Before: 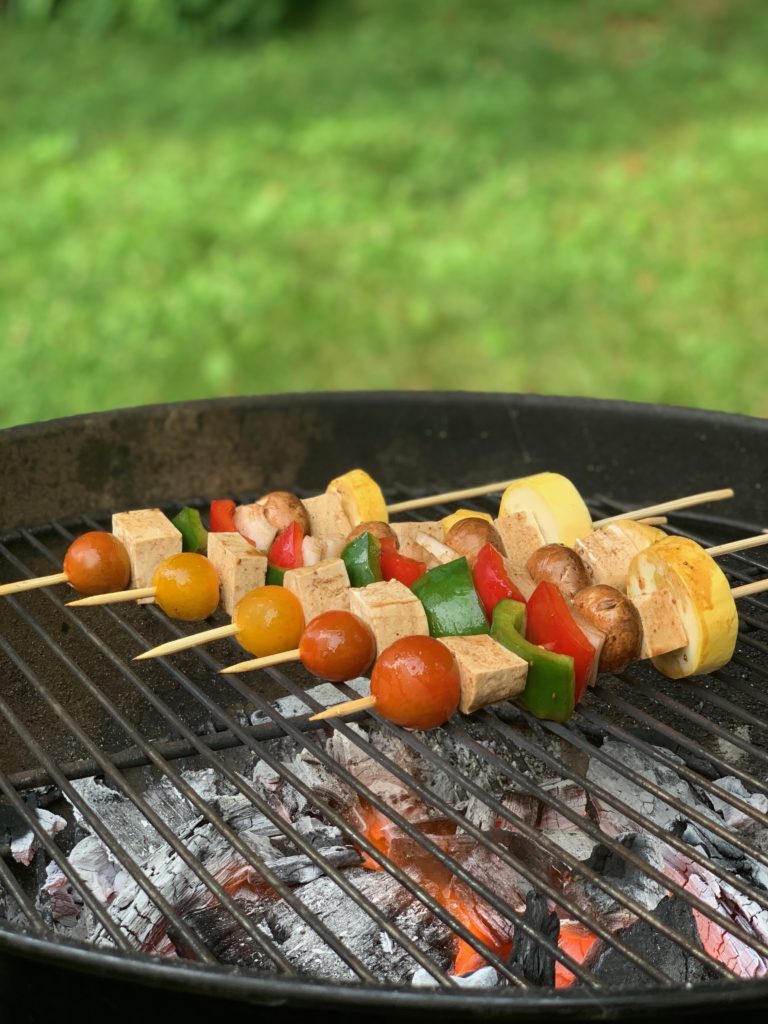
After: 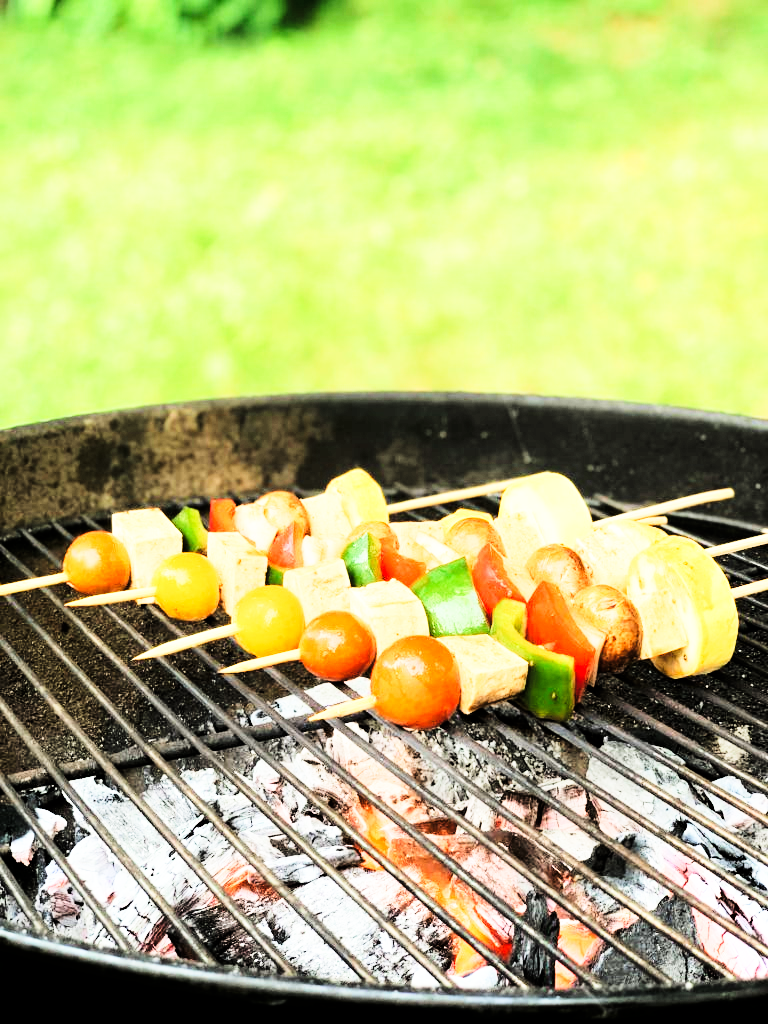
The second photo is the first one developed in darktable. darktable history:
color correction: highlights b* 0.039, saturation 0.819
tone curve: curves: ch0 [(0, 0) (0.004, 0) (0.133, 0.071) (0.325, 0.456) (0.832, 0.957) (1, 1)], color space Lab, linked channels, preserve colors none
base curve: curves: ch0 [(0, 0) (0.007, 0.004) (0.027, 0.03) (0.046, 0.07) (0.207, 0.54) (0.442, 0.872) (0.673, 0.972) (1, 1)], preserve colors none
